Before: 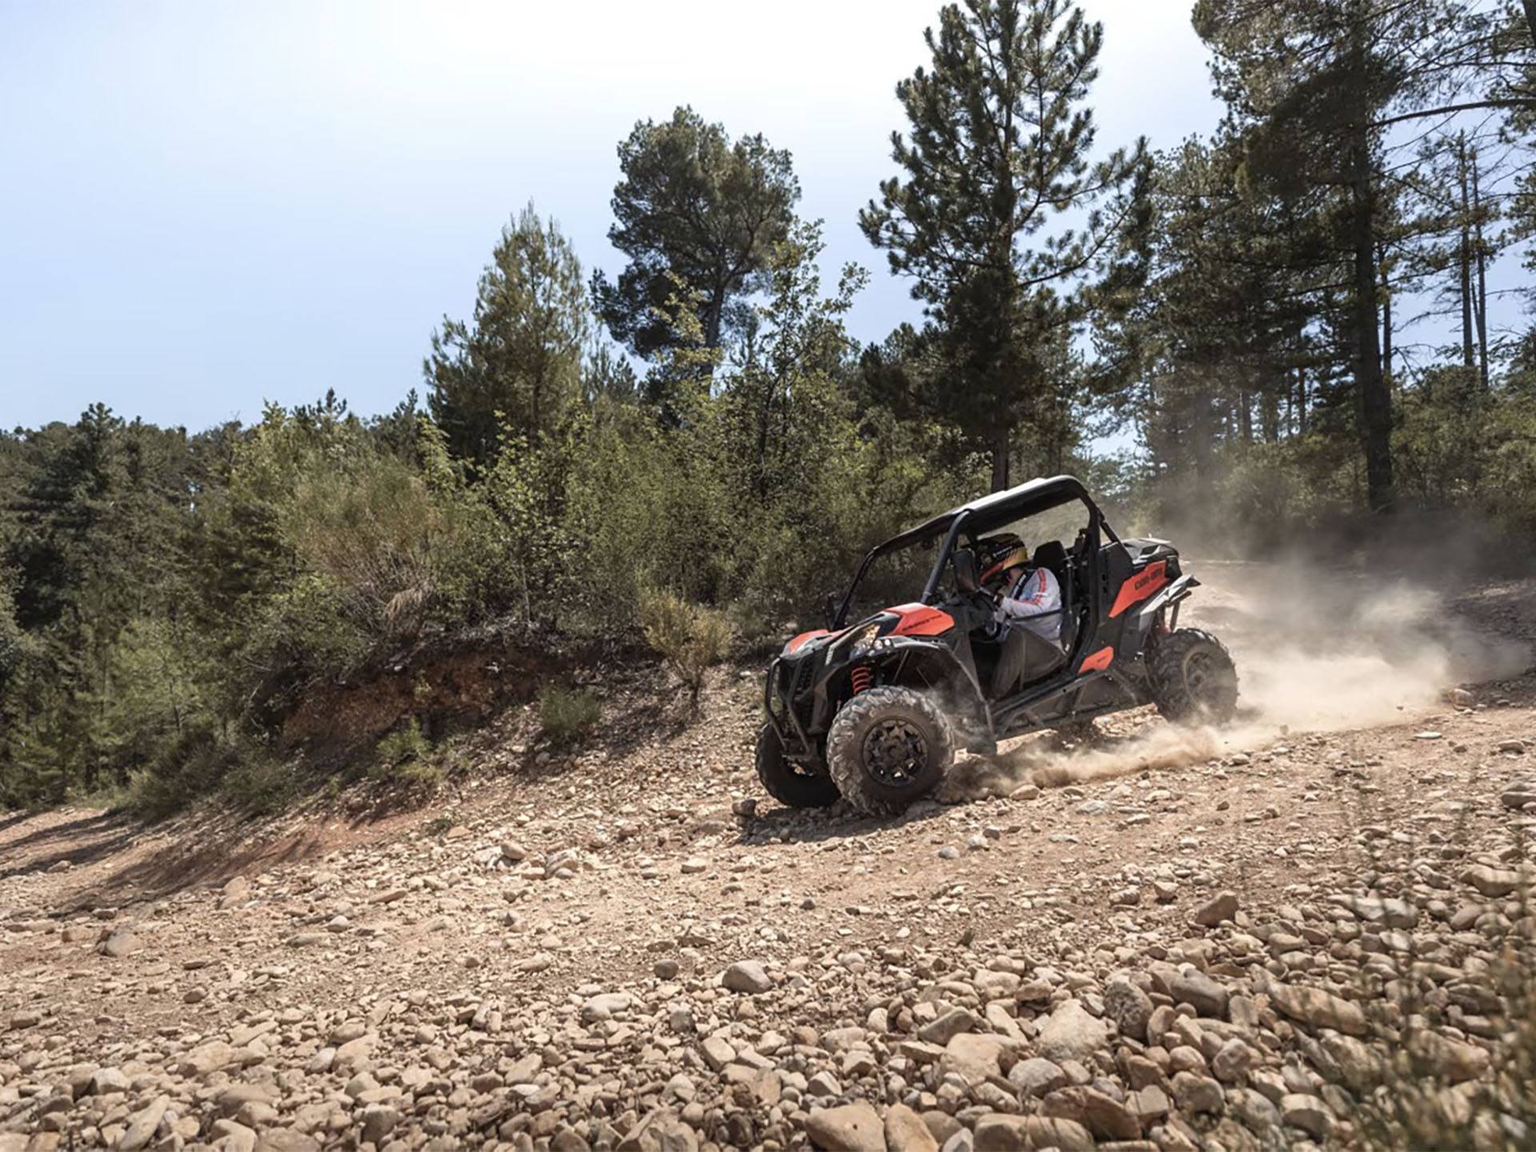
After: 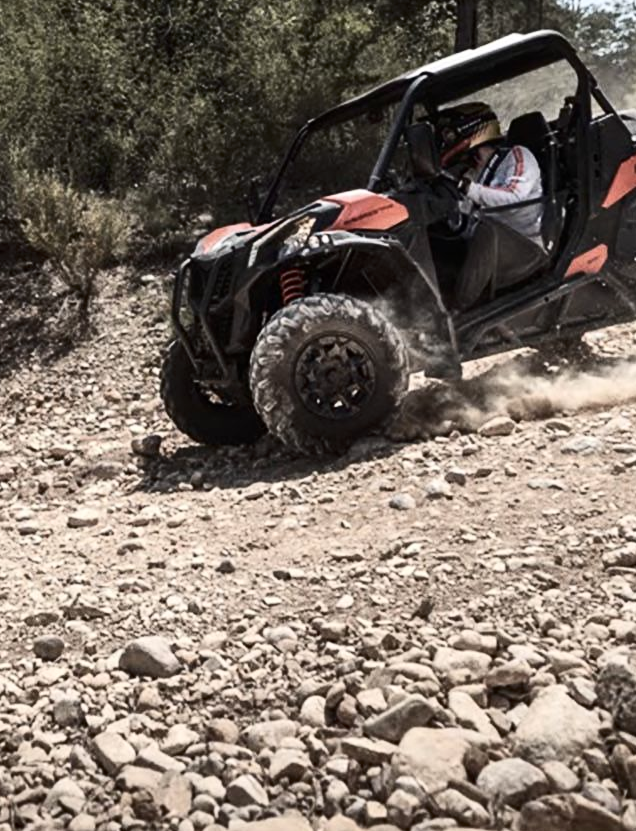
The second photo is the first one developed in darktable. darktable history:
crop: left 40.878%, top 39.176%, right 25.993%, bottom 3.081%
contrast brightness saturation: contrast 0.25, saturation -0.31
